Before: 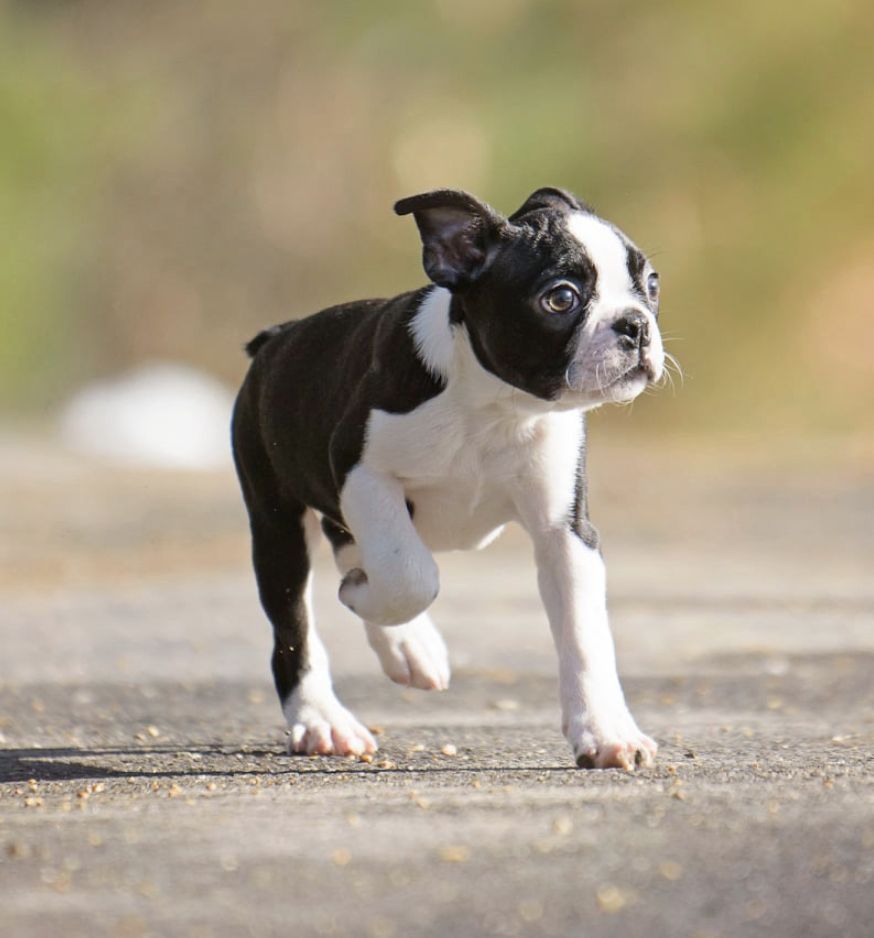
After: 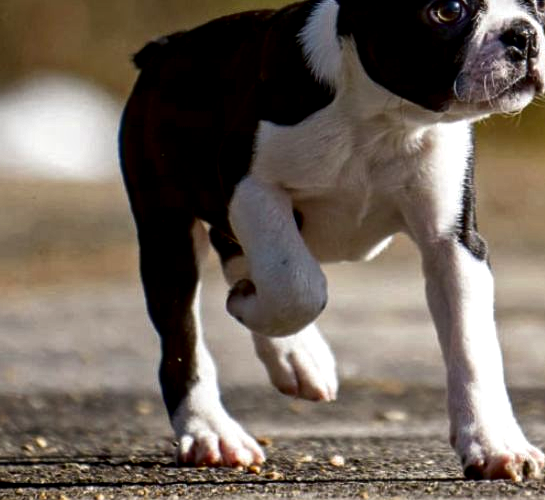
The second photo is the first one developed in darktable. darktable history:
crop: left 12.851%, top 30.897%, right 24.781%, bottom 15.78%
contrast brightness saturation: contrast 0.09, brightness -0.599, saturation 0.174
local contrast: detail 144%
